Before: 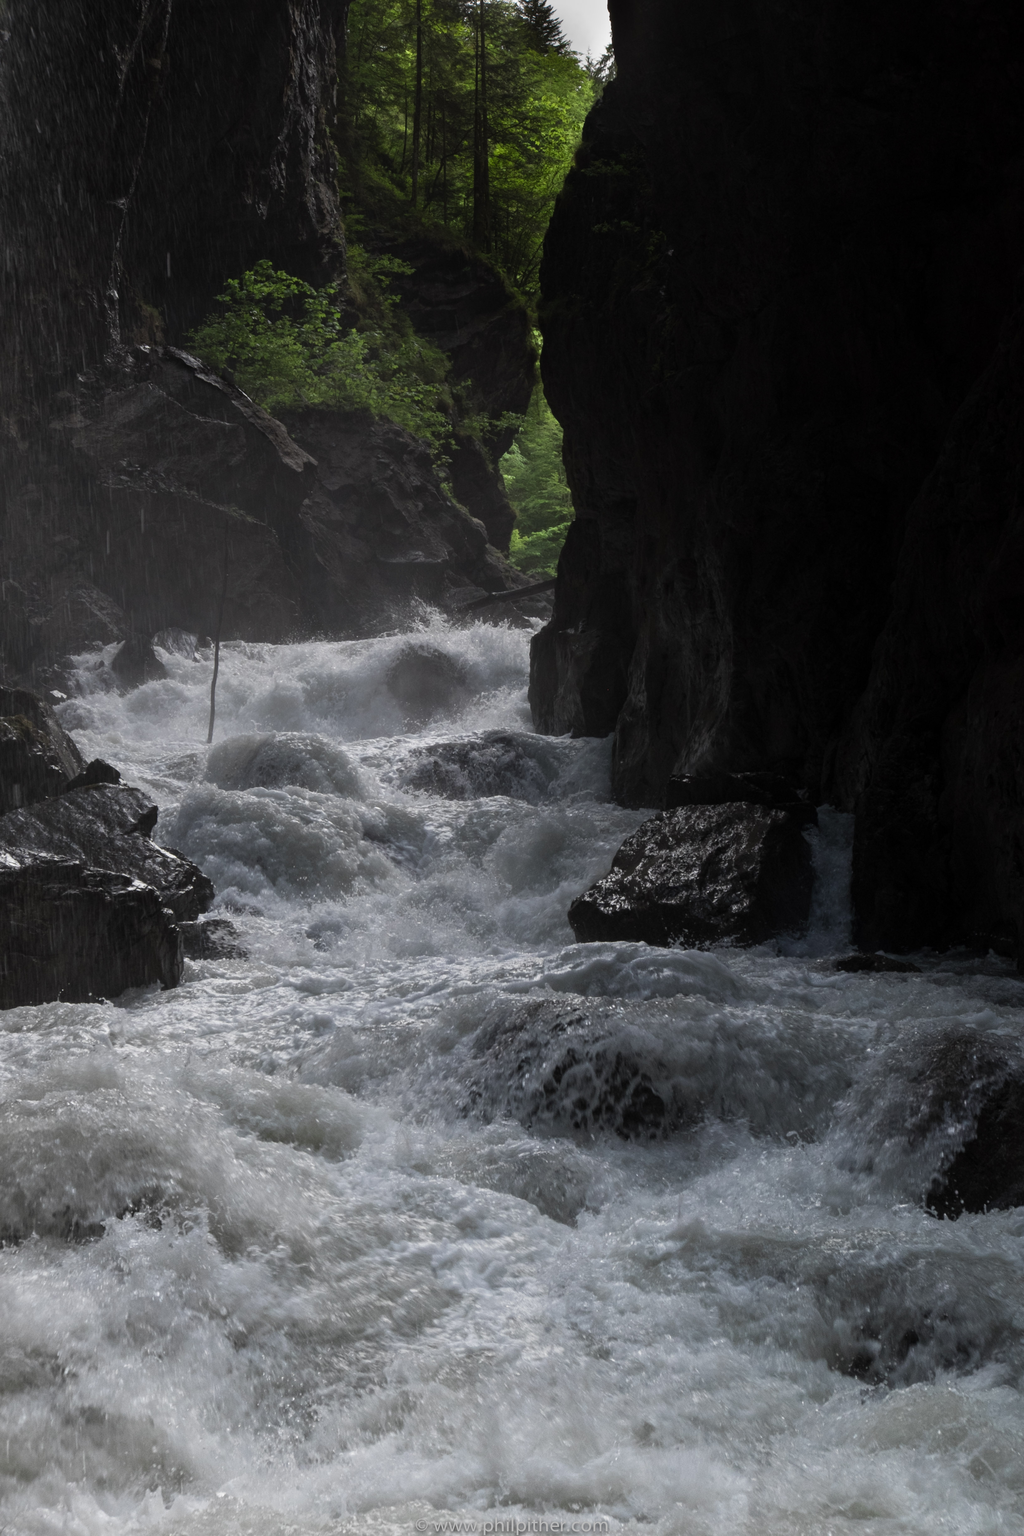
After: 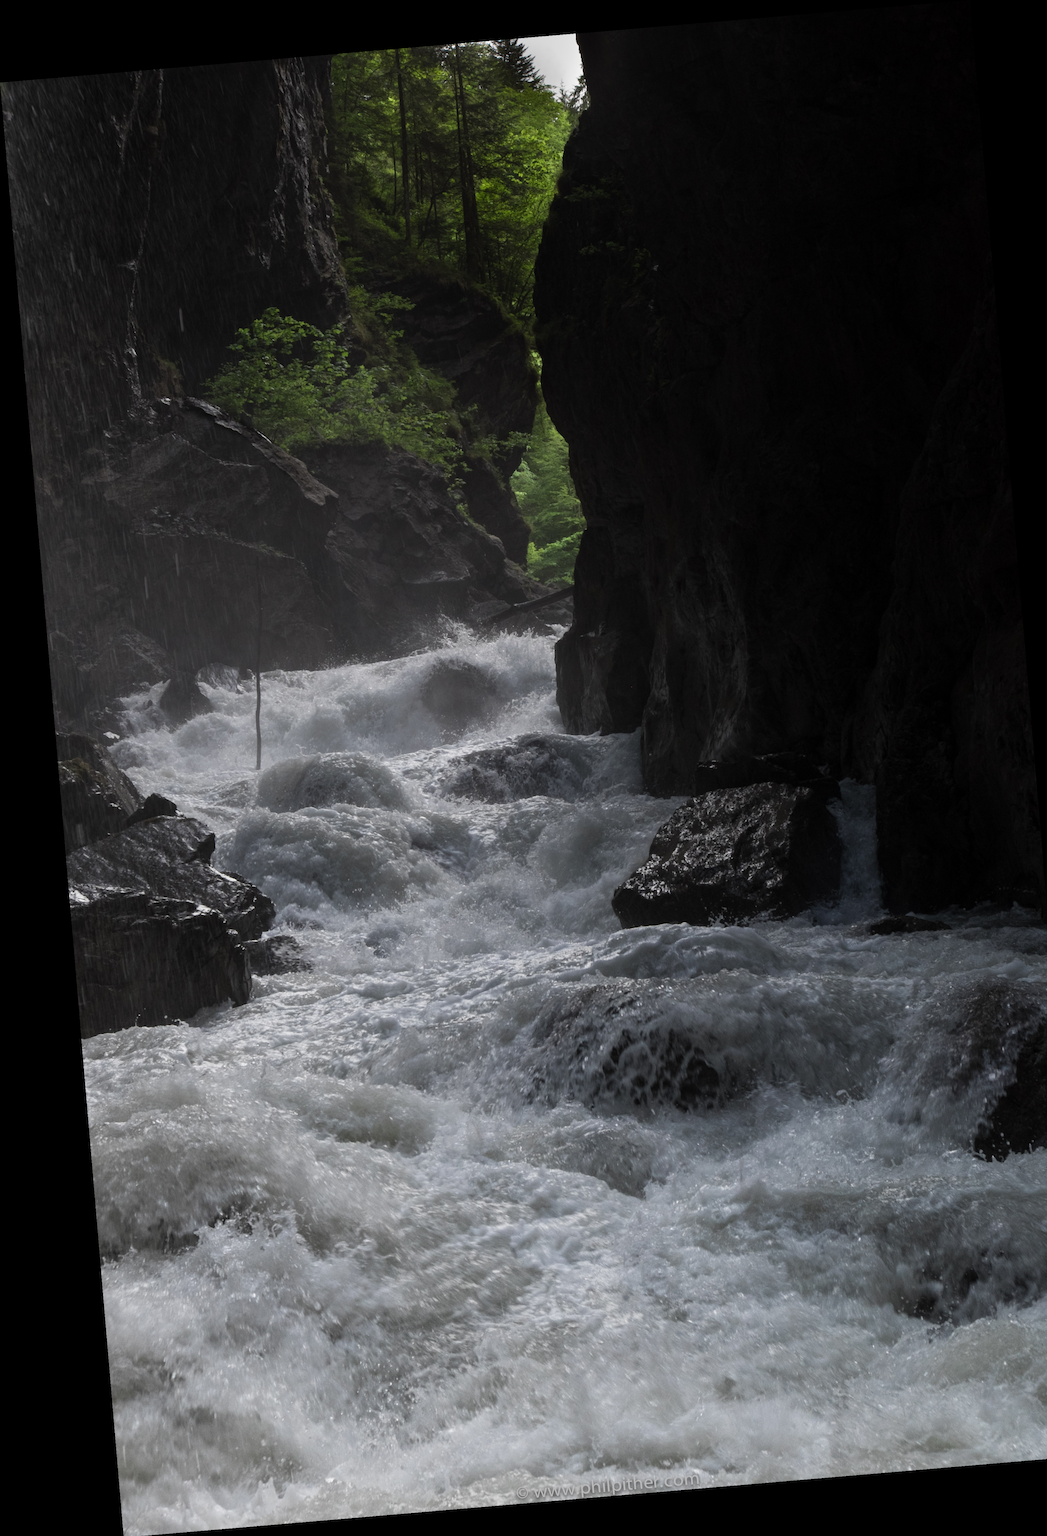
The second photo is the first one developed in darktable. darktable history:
crop: right 4.126%, bottom 0.031%
rotate and perspective: rotation -4.86°, automatic cropping off
